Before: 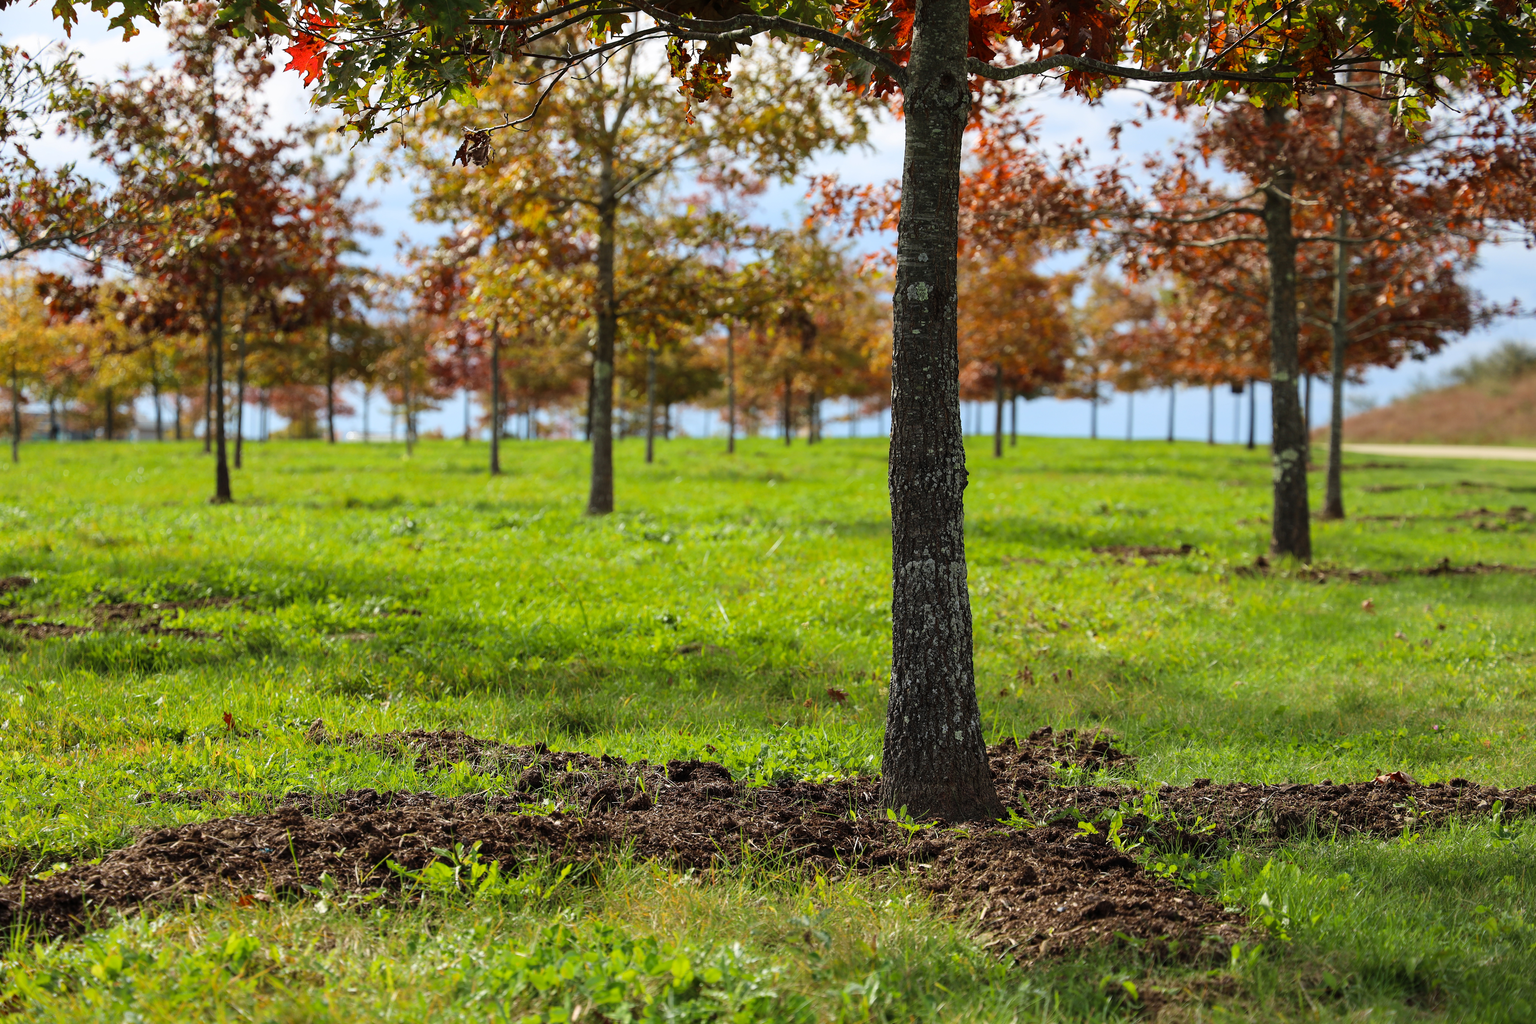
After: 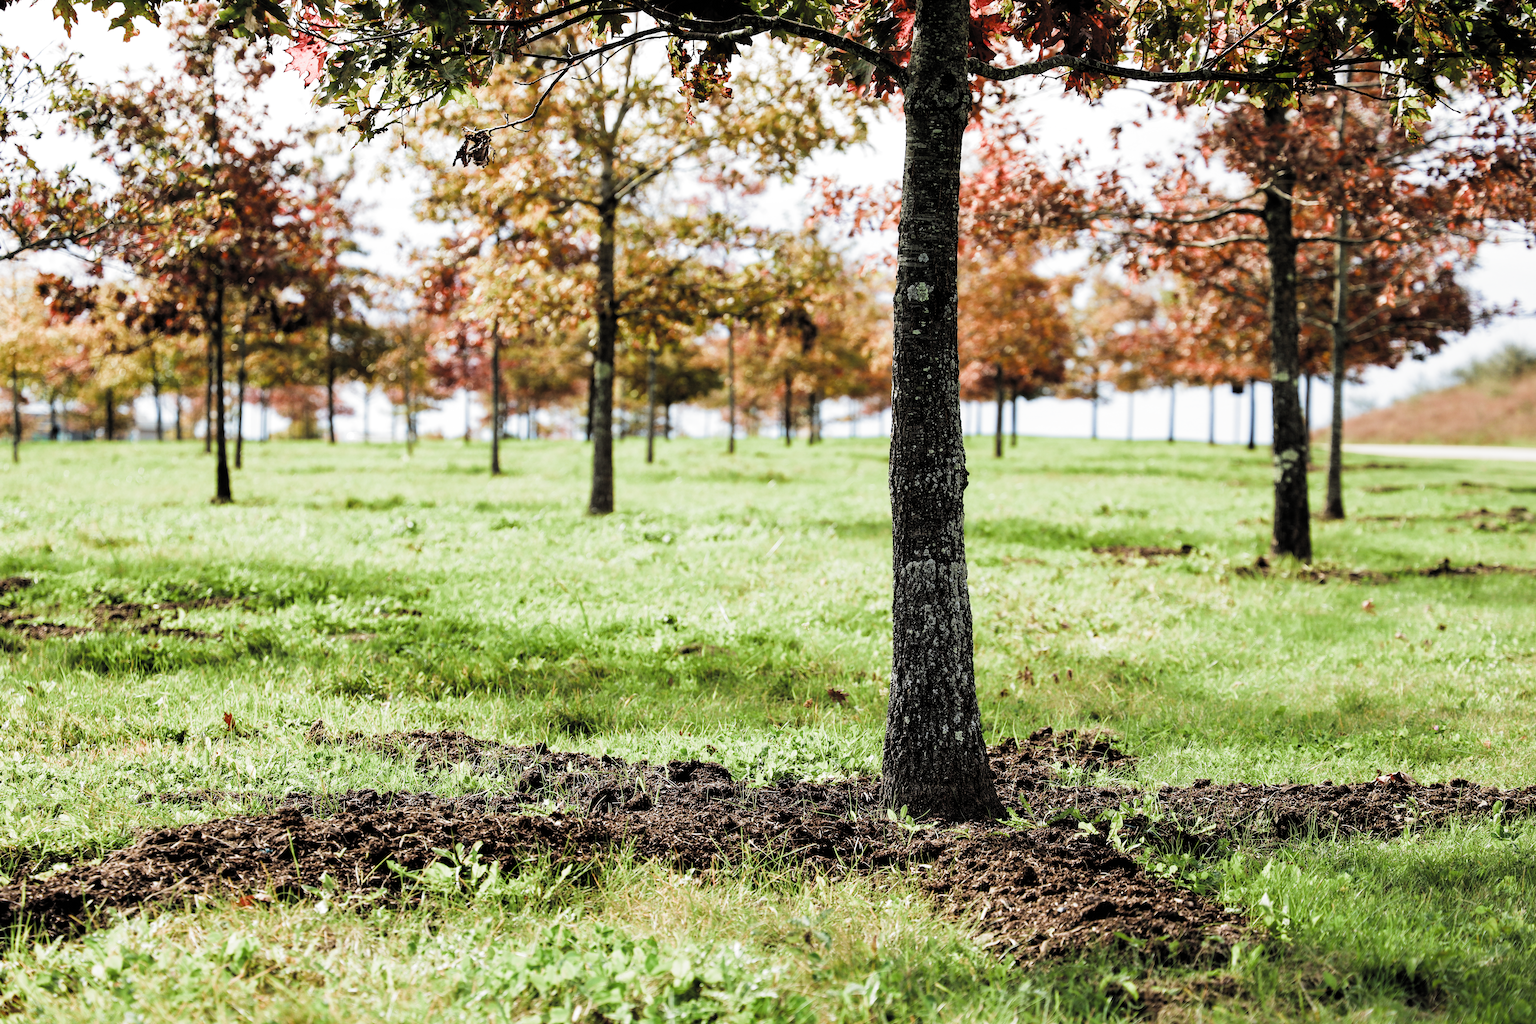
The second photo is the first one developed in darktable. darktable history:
exposure: exposure 0.775 EV, compensate highlight preservation false
filmic rgb: black relative exposure -4.07 EV, white relative exposure 2.99 EV, hardness 3, contrast 1.408, color science v5 (2021), contrast in shadows safe, contrast in highlights safe
